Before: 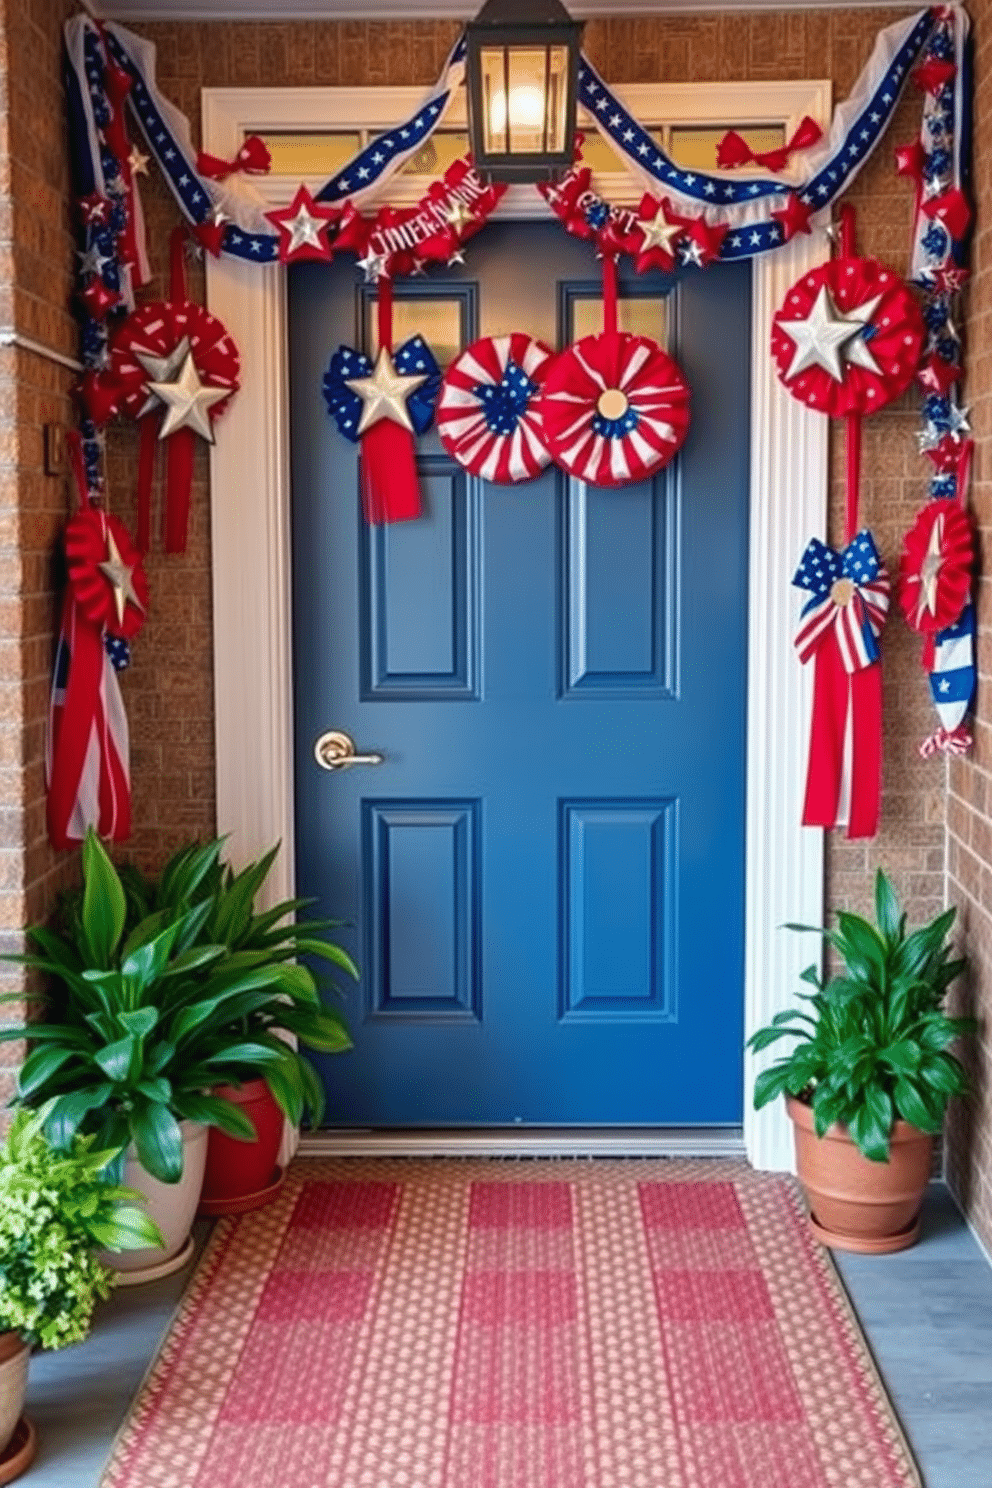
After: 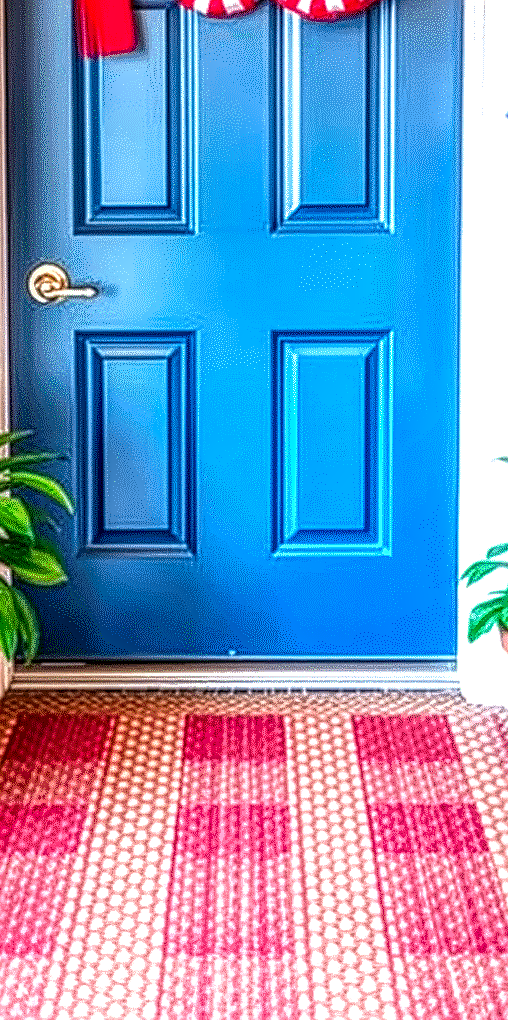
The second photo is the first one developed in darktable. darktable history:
tone equalizer: mask exposure compensation -0.493 EV
crop and rotate: left 28.917%, top 31.393%, right 19.841%
local contrast: highlights 2%, shadows 2%, detail 300%, midtone range 0.293
contrast brightness saturation: brightness -0.016, saturation 0.341
sharpen: amount 0.576
exposure: black level correction 0, exposure 0.952 EV, compensate exposure bias true, compensate highlight preservation false
